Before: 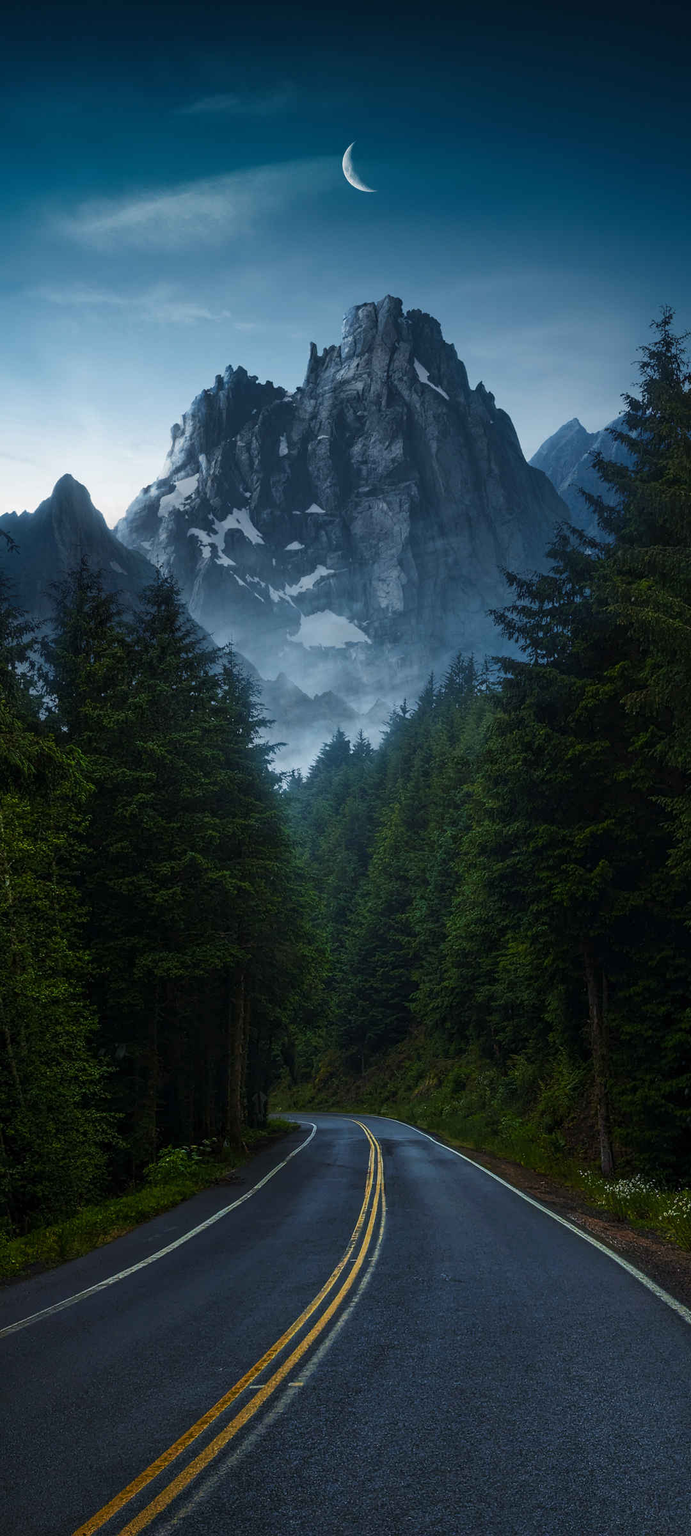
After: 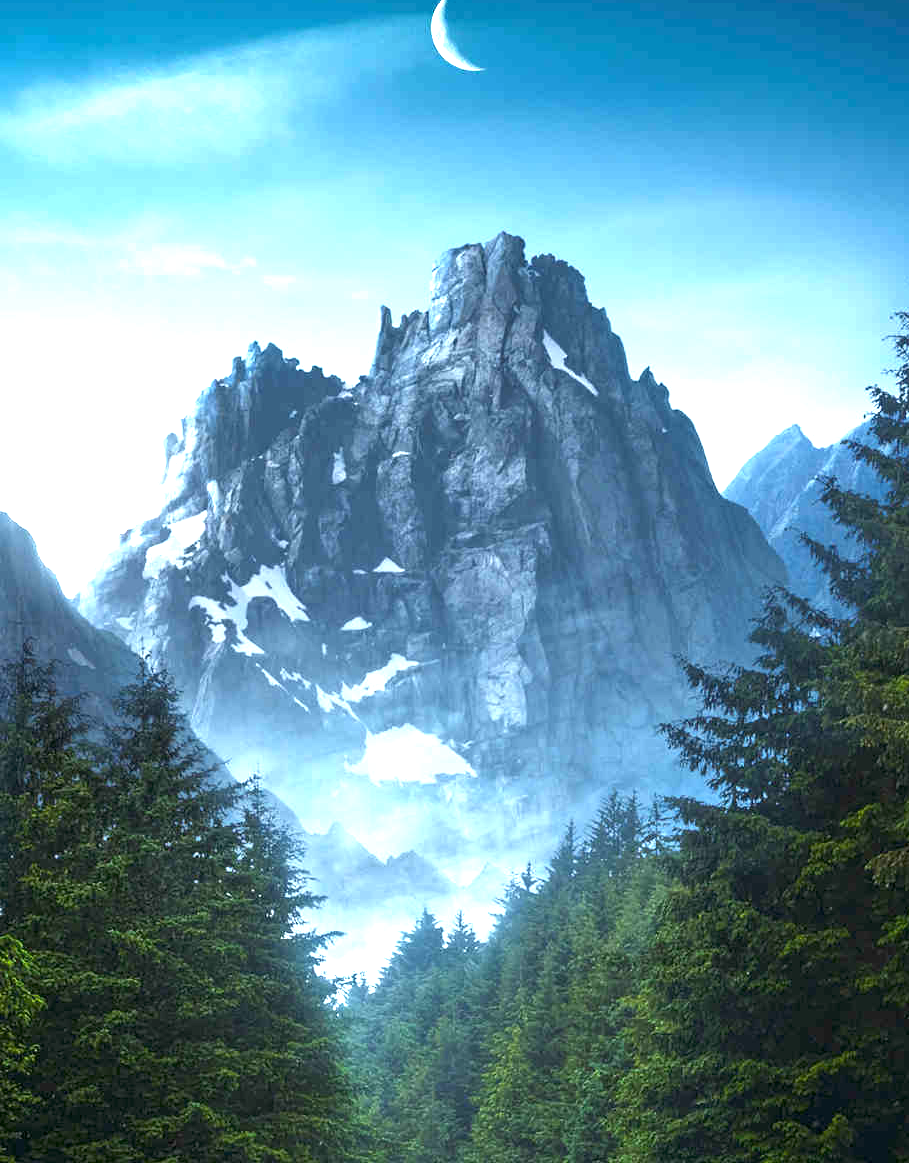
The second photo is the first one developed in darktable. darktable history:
crop and rotate: left 9.655%, top 9.555%, right 6.123%, bottom 41.985%
exposure: exposure 2.052 EV, compensate highlight preservation false
